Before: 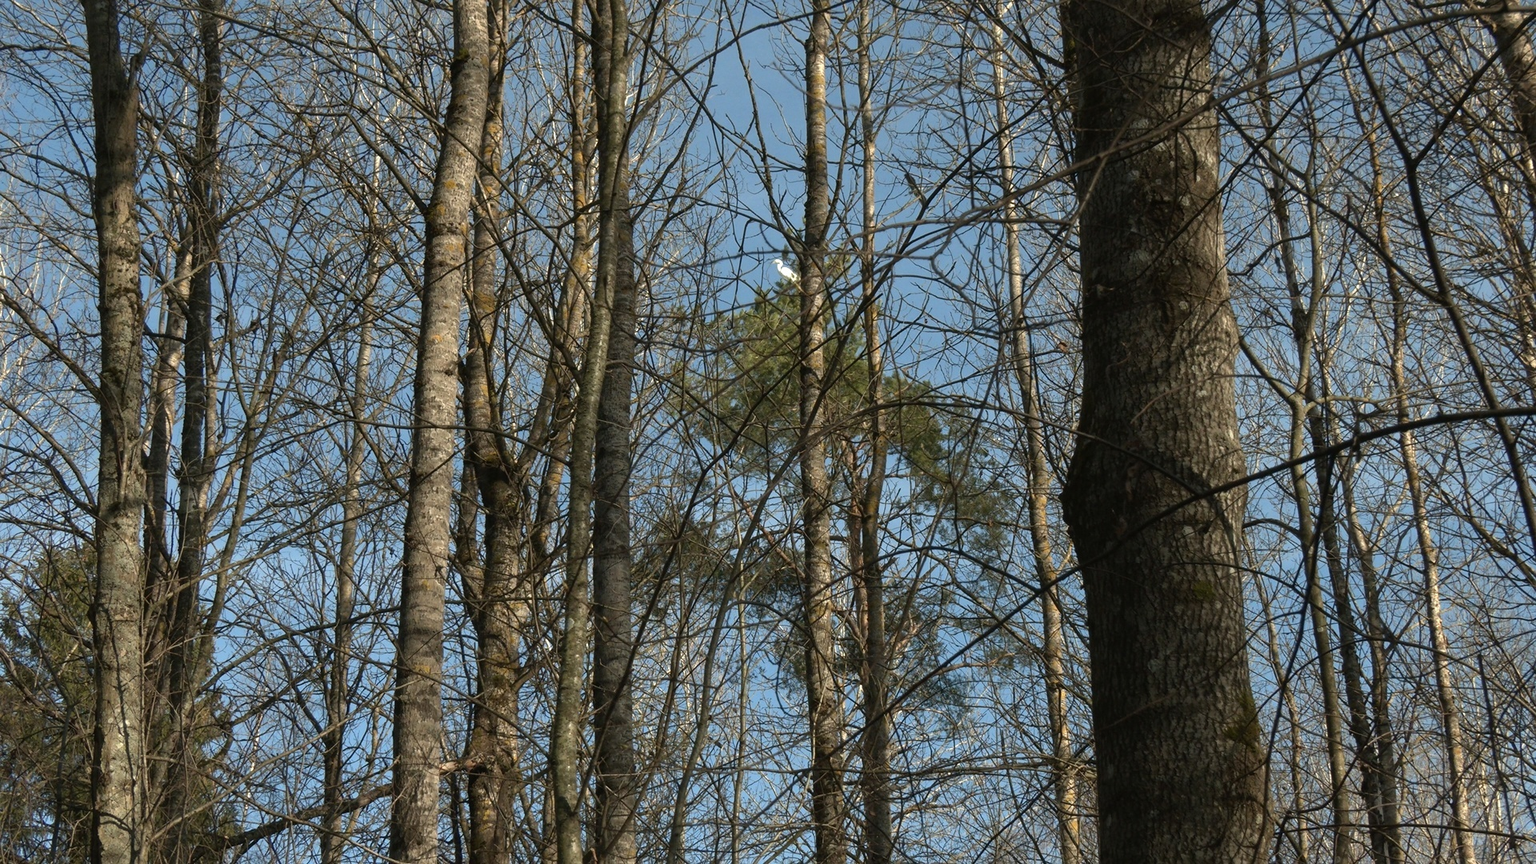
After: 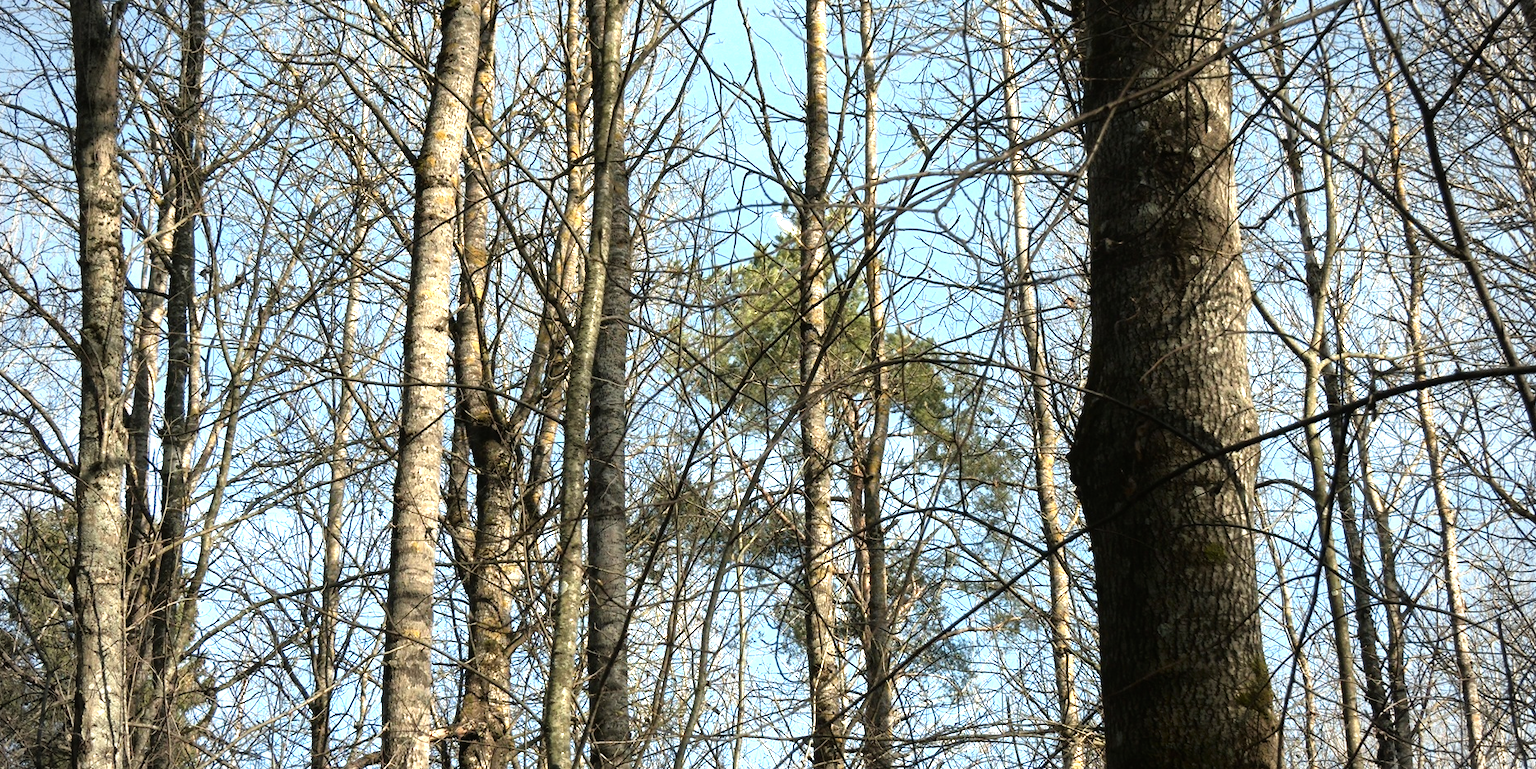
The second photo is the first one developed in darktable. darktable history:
exposure: black level correction 0, exposure 0.59 EV, compensate exposure bias true, compensate highlight preservation false
crop: left 1.454%, top 6.158%, right 1.253%, bottom 7.087%
tone equalizer: -8 EV -1.11 EV, -7 EV -1 EV, -6 EV -0.845 EV, -5 EV -0.59 EV, -3 EV 0.607 EV, -2 EV 0.869 EV, -1 EV 1.01 EV, +0 EV 1.06 EV
vignetting: unbound false
shadows and highlights: shadows -86.25, highlights -36.89, soften with gaussian
